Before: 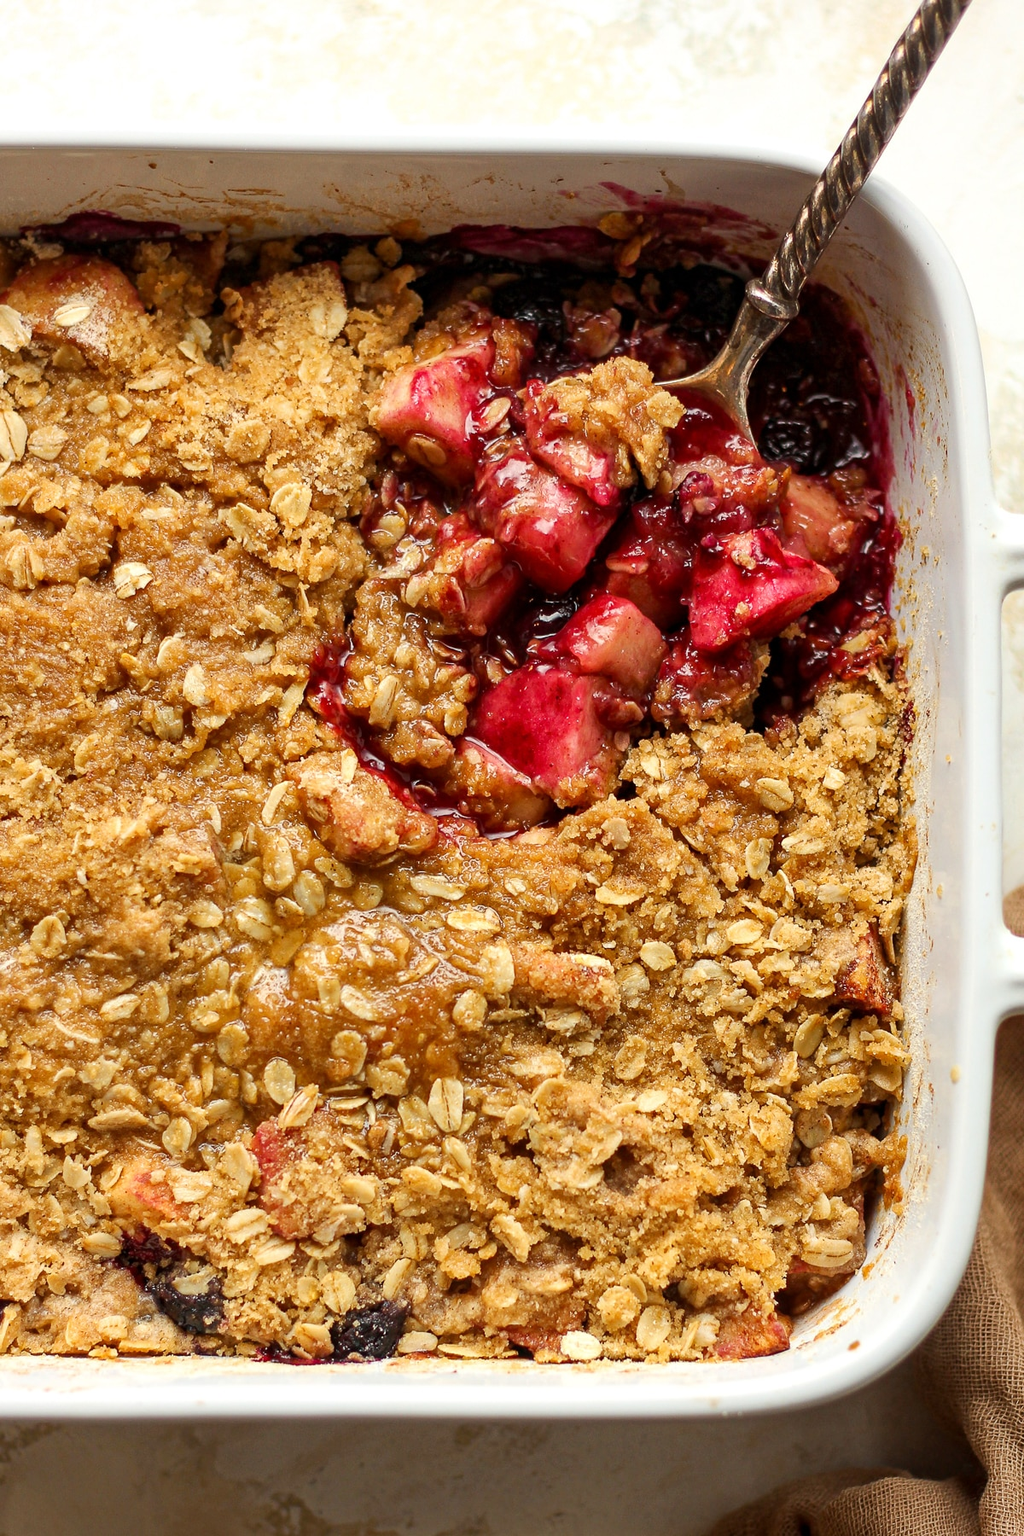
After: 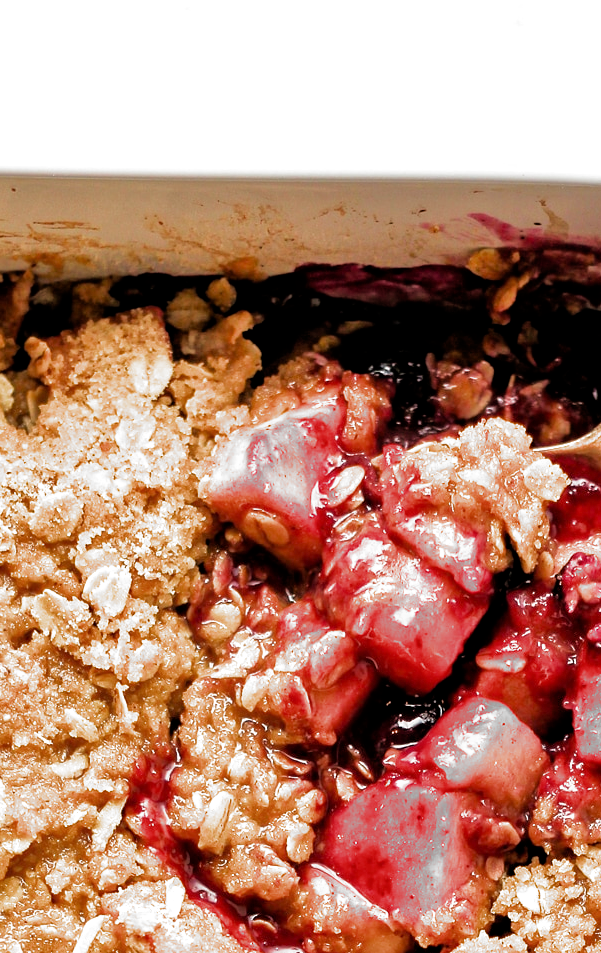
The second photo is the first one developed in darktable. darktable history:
filmic rgb: black relative exposure -8.2 EV, white relative exposure 2.2 EV, target white luminance 99.915%, hardness 7.12, latitude 75.65%, contrast 1.322, highlights saturation mix -1.58%, shadows ↔ highlights balance 29.64%, add noise in highlights 0.001, color science v3 (2019), use custom middle-gray values true, contrast in highlights soft
crop: left 19.533%, right 30.309%, bottom 47.012%
tone equalizer: -7 EV 0.15 EV, -6 EV 0.609 EV, -5 EV 1.14 EV, -4 EV 1.34 EV, -3 EV 1.17 EV, -2 EV 0.6 EV, -1 EV 0.154 EV, mask exposure compensation -0.499 EV
velvia: on, module defaults
